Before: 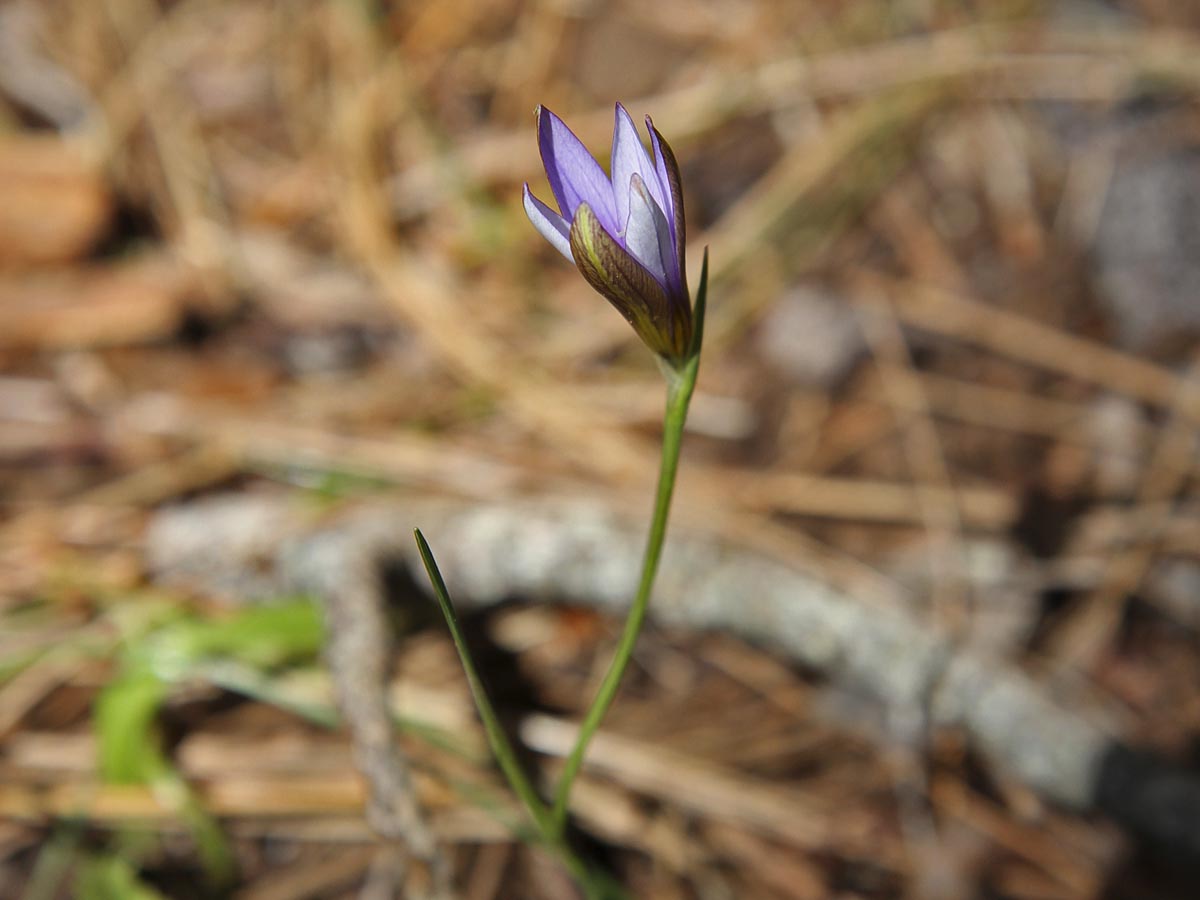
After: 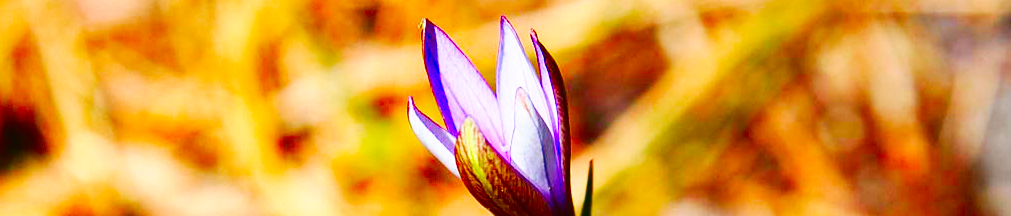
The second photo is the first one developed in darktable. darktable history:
crop and rotate: left 9.662%, top 9.561%, right 6.036%, bottom 66.413%
color correction: highlights b* 0.031, saturation 1.81
contrast brightness saturation: contrast 0.096, brightness -0.279, saturation 0.149
base curve: curves: ch0 [(0, 0) (0.007, 0.004) (0.027, 0.03) (0.046, 0.07) (0.207, 0.54) (0.442, 0.872) (0.673, 0.972) (1, 1)], preserve colors none
exposure: black level correction -0.015, compensate highlight preservation false
